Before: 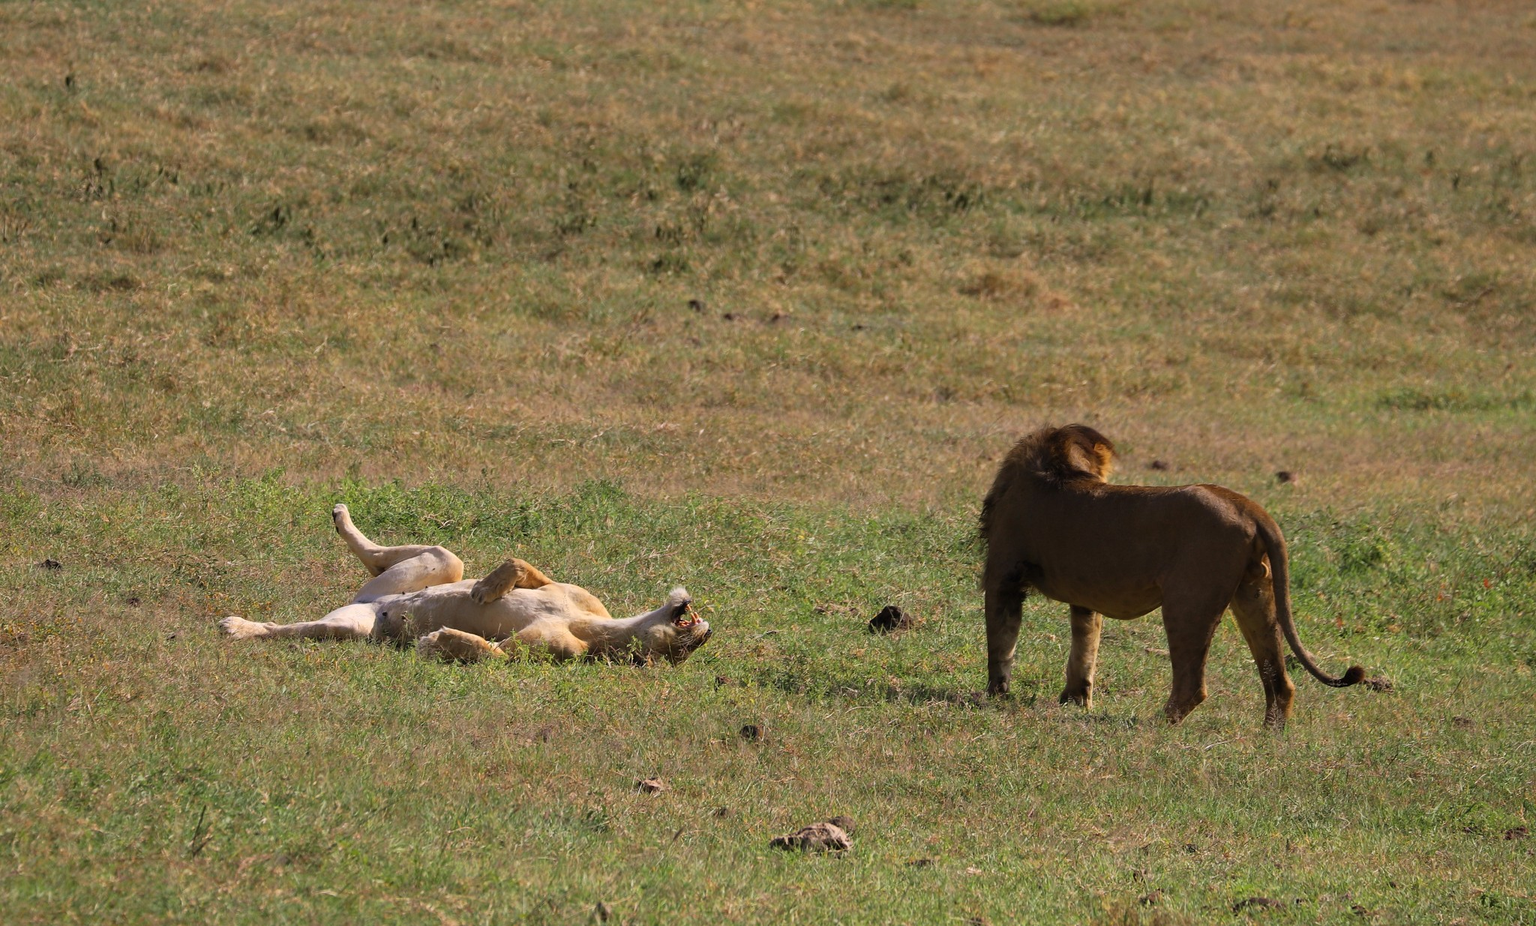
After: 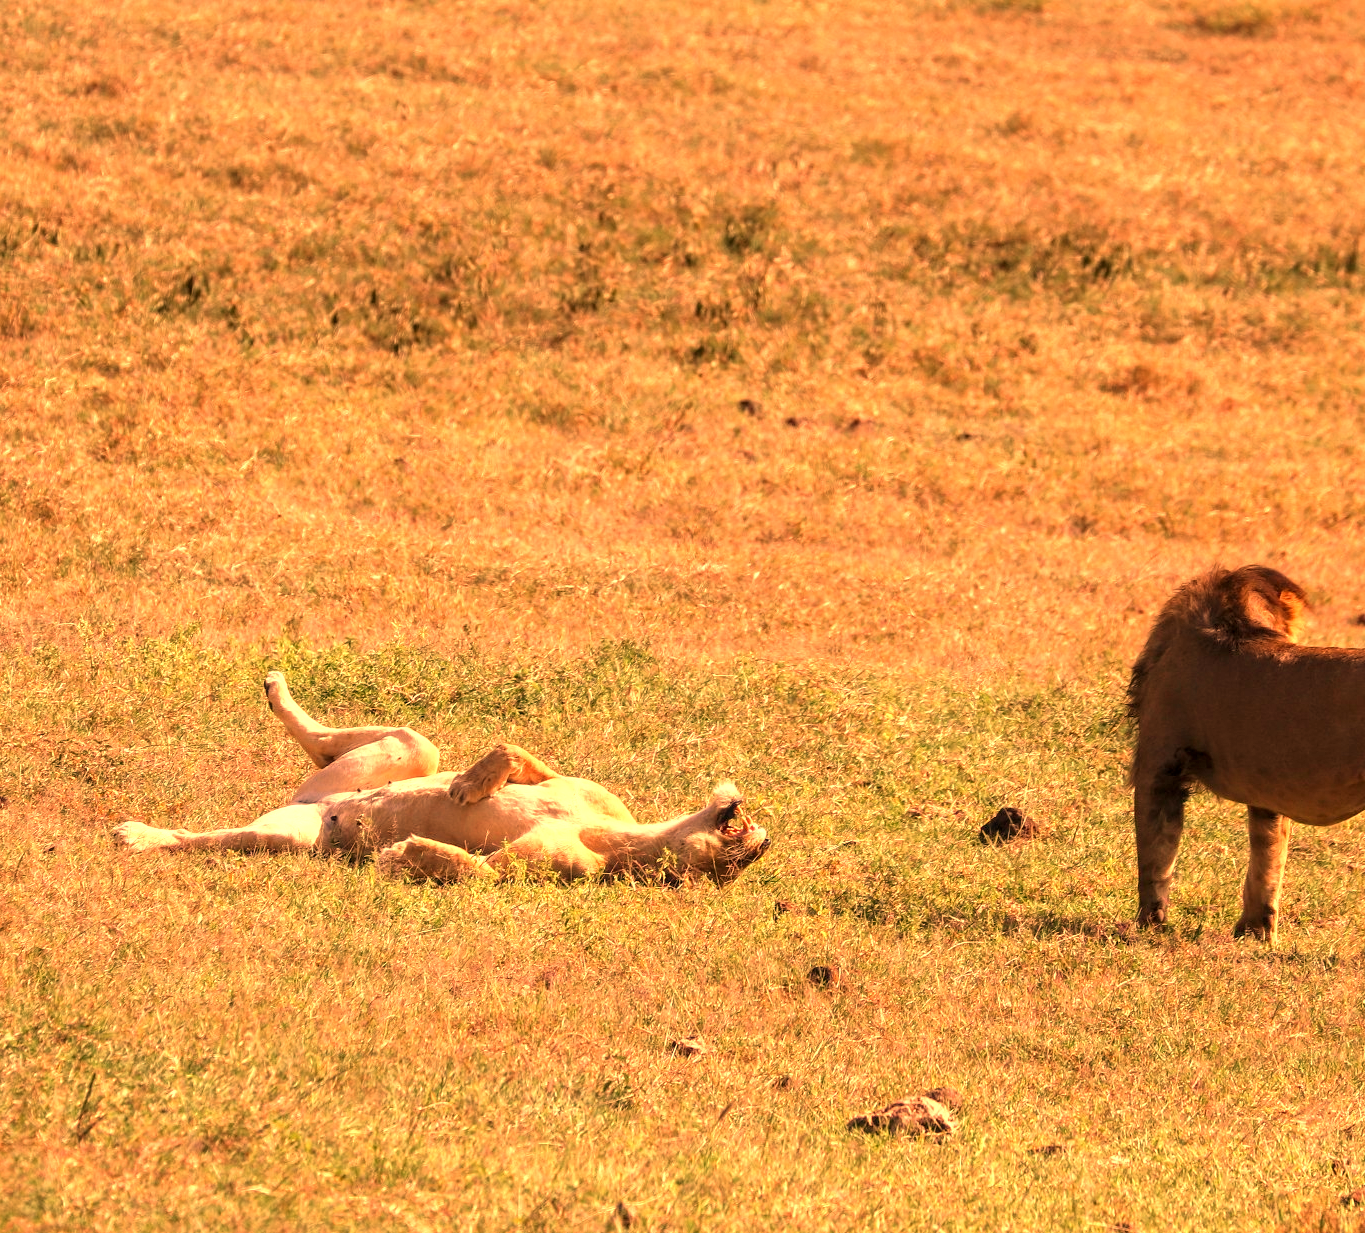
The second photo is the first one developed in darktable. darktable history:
exposure: black level correction 0.001, exposure 0.5 EV, compensate exposure bias true, compensate highlight preservation false
local contrast: on, module defaults
crop and rotate: left 8.786%, right 24.548%
white balance: red 1.467, blue 0.684
